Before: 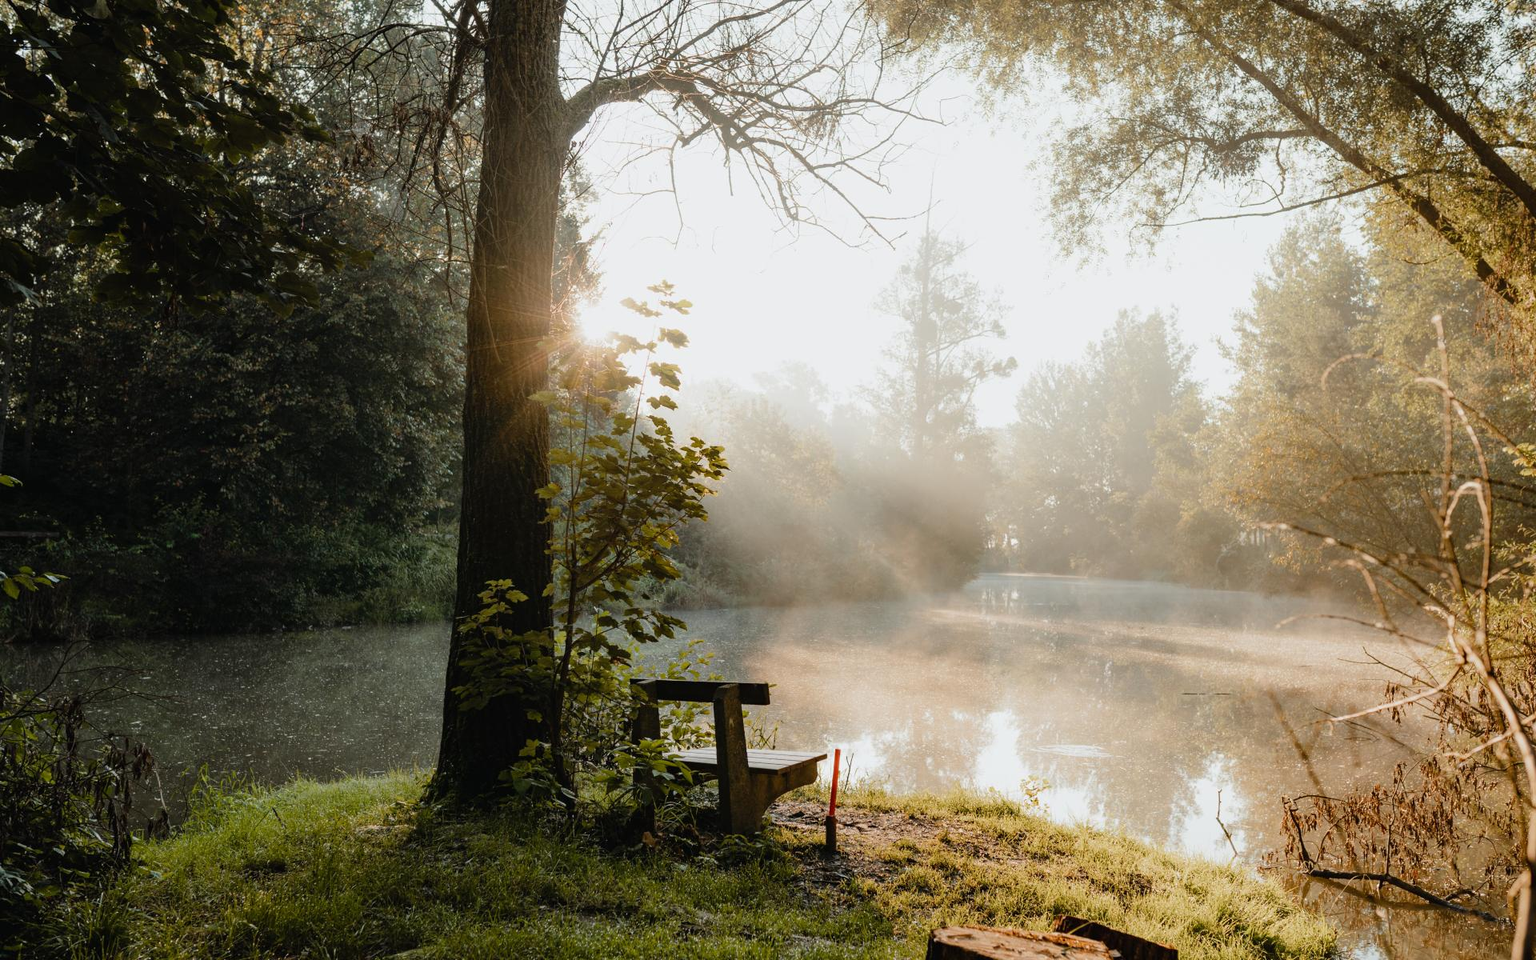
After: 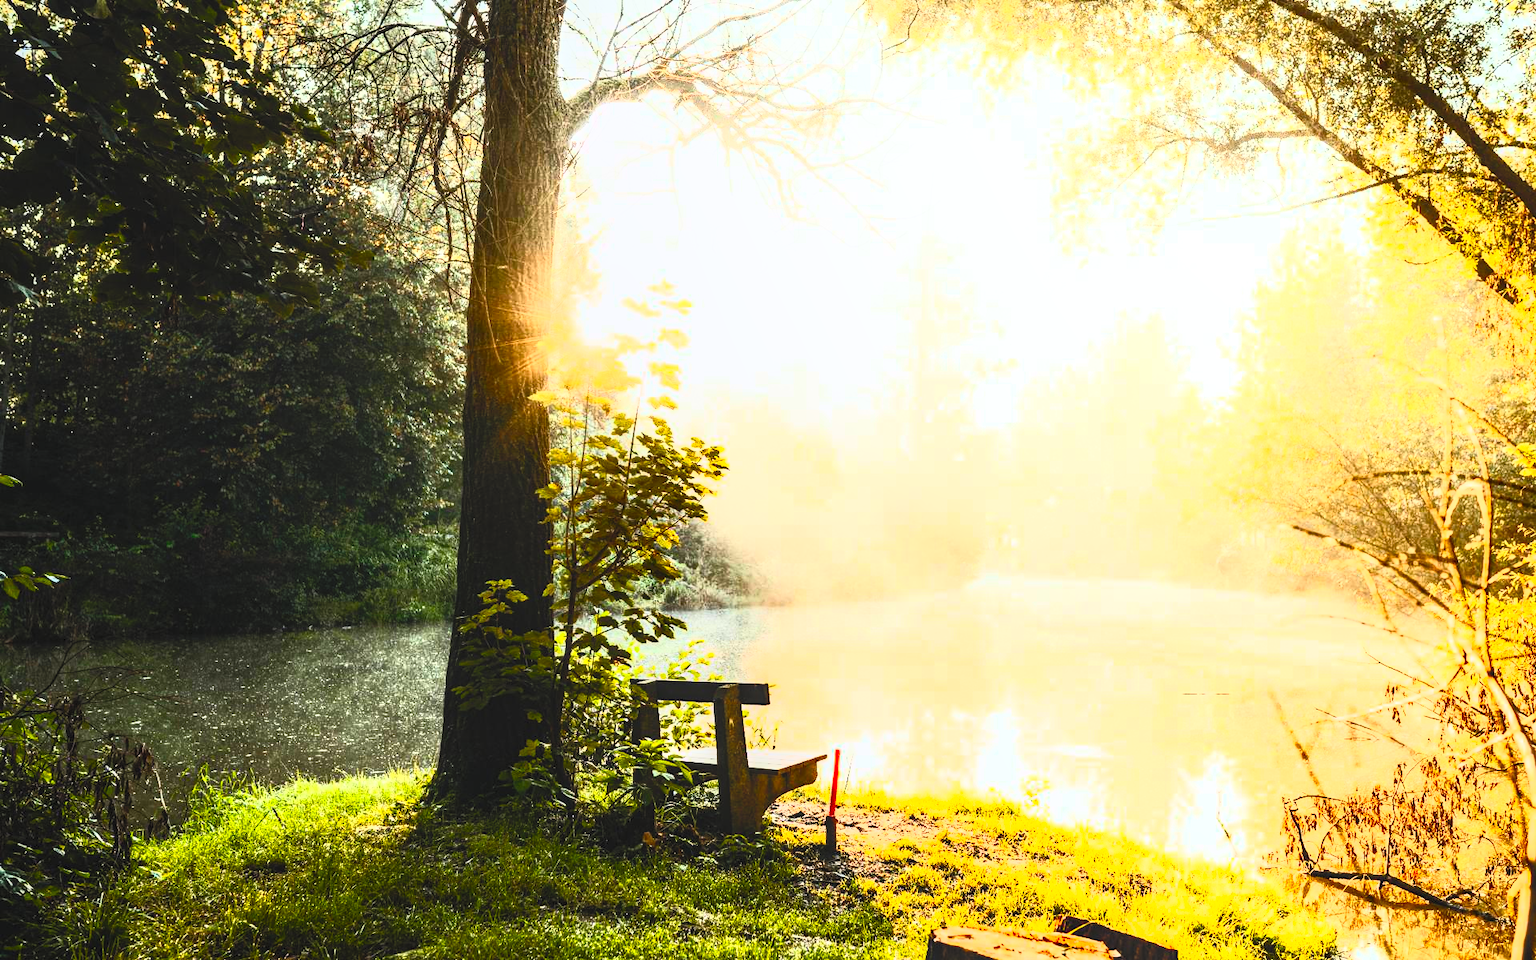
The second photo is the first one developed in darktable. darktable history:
local contrast: on, module defaults
contrast brightness saturation: contrast 0.998, brightness 0.981, saturation 0.997
tone equalizer: -8 EV -0.723 EV, -7 EV -0.706 EV, -6 EV -0.565 EV, -5 EV -0.369 EV, -3 EV 0.385 EV, -2 EV 0.6 EV, -1 EV 0.675 EV, +0 EV 0.757 EV
